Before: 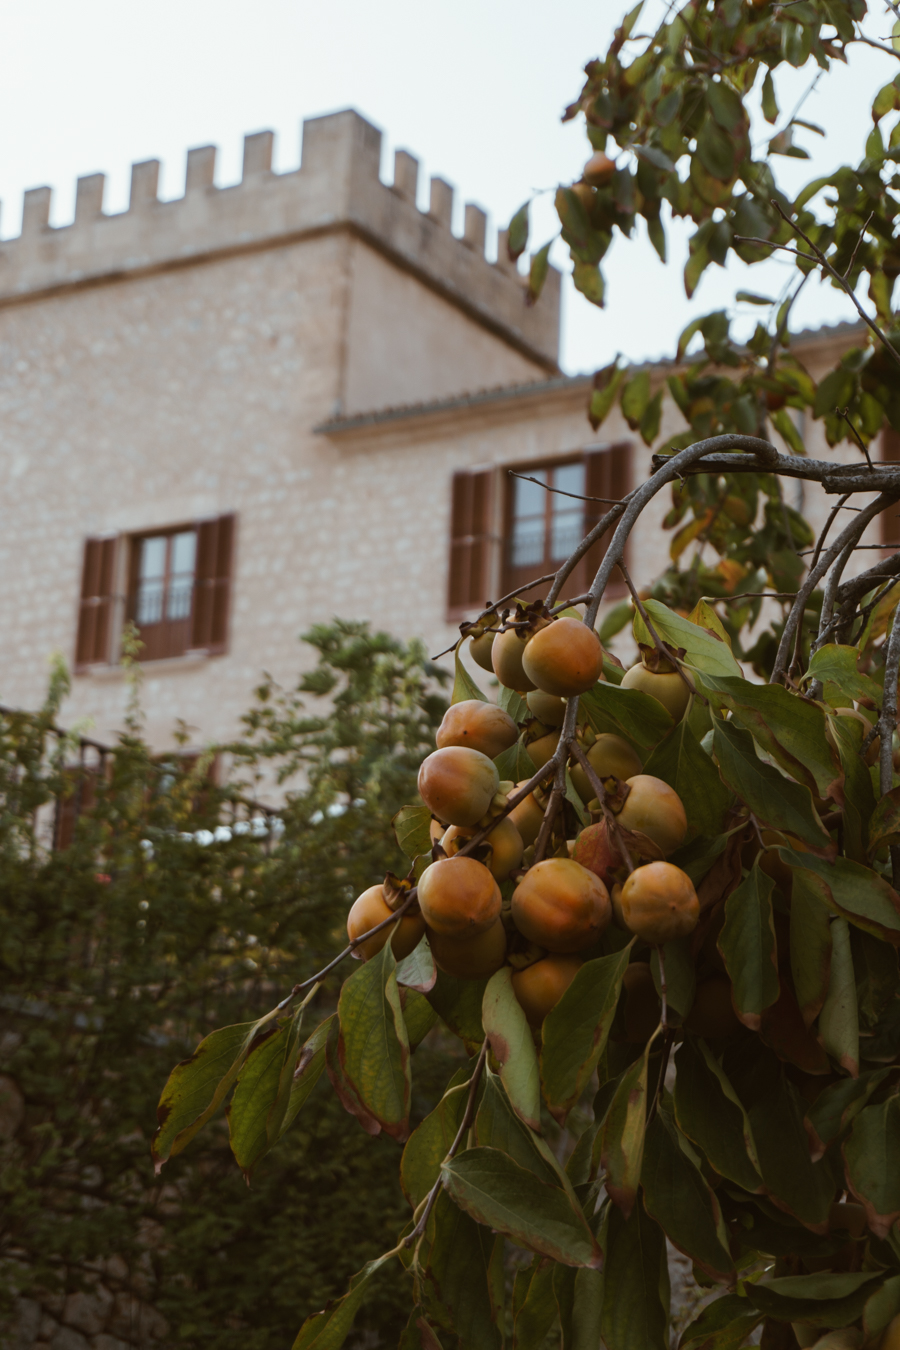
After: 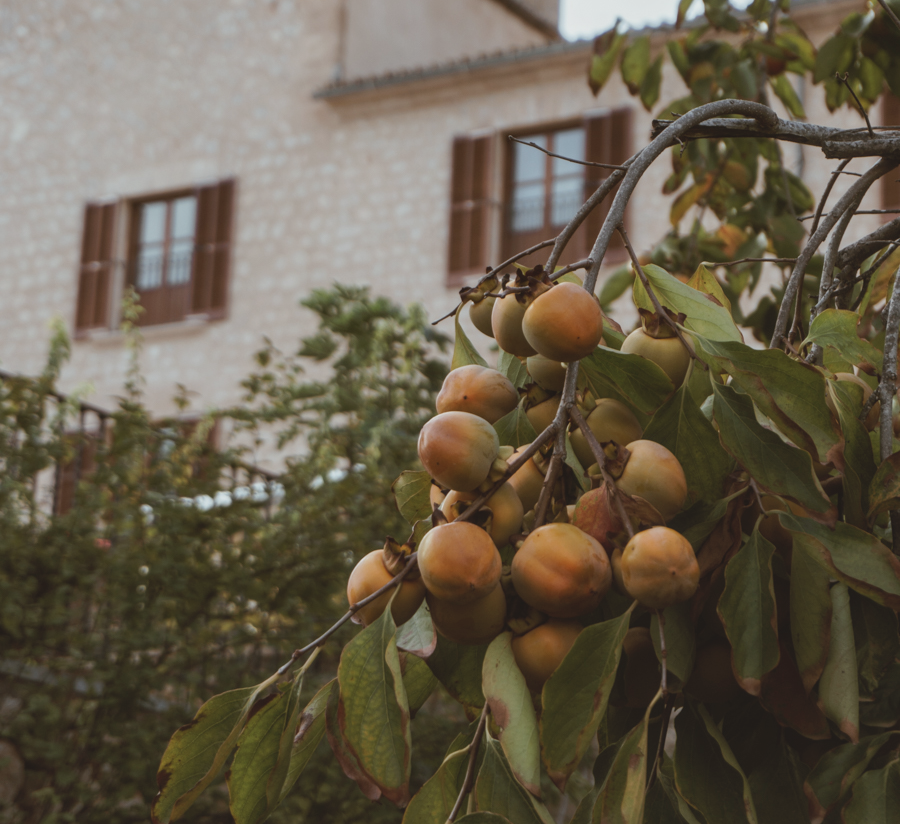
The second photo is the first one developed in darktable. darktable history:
exposure: exposure -0.048 EV, compensate highlight preservation false
contrast brightness saturation: contrast -0.149, brightness 0.042, saturation -0.129
tone equalizer: on, module defaults
crop and rotate: top 24.886%, bottom 14.008%
local contrast: on, module defaults
